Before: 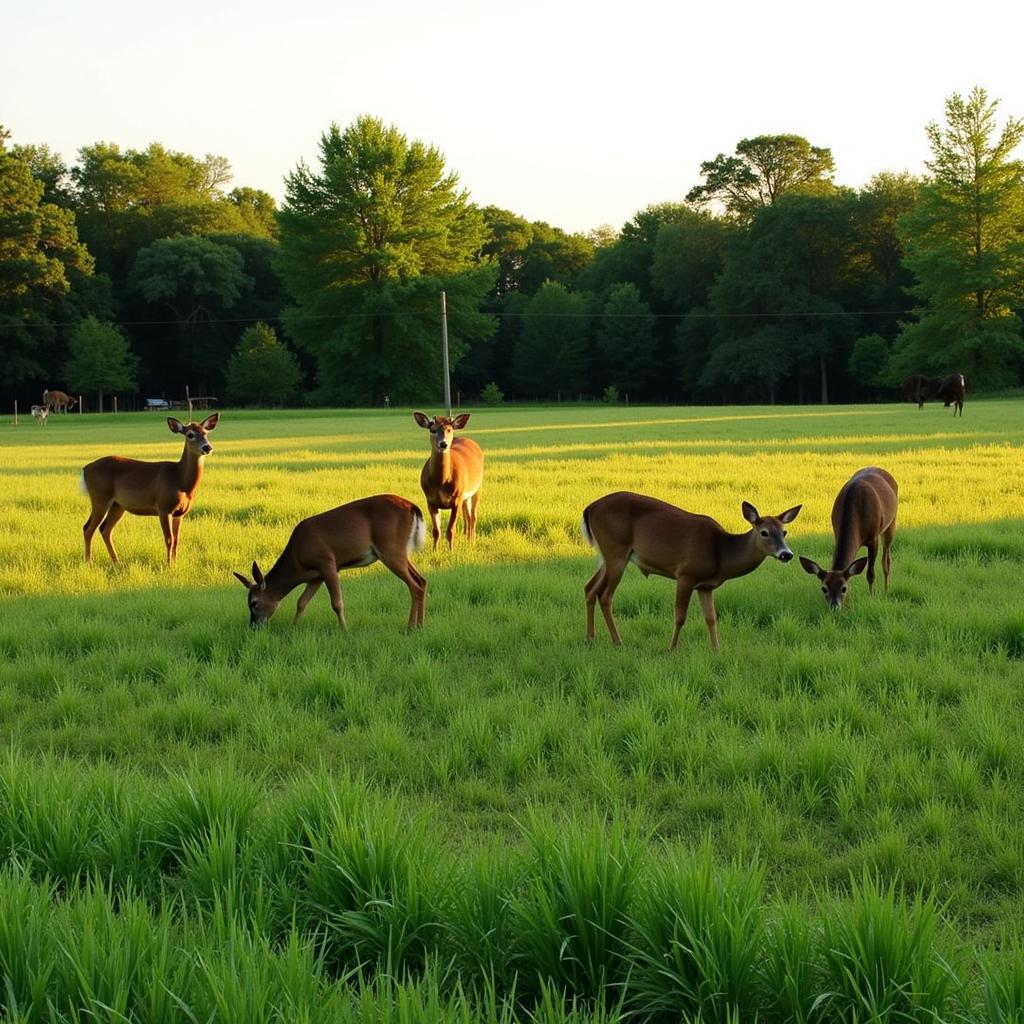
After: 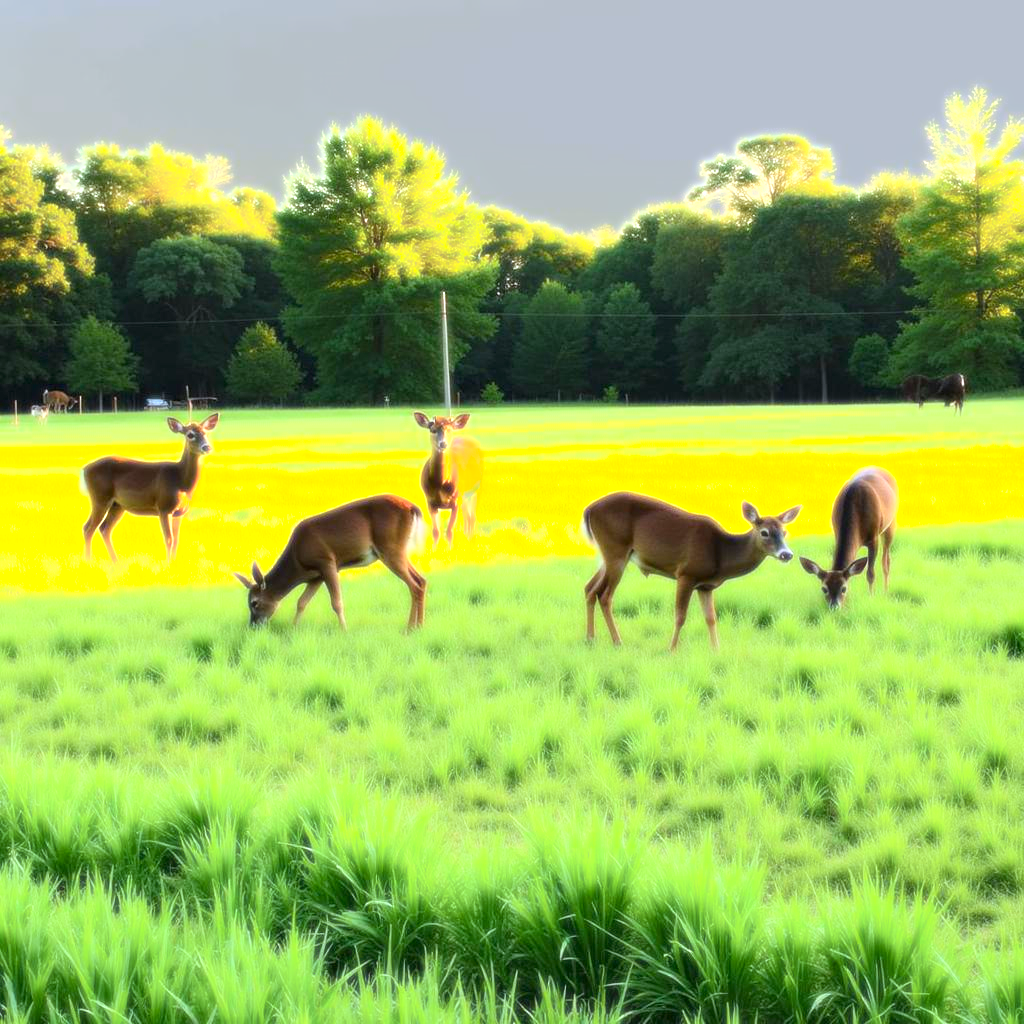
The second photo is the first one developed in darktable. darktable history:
bloom: size 0%, threshold 54.82%, strength 8.31%
color balance rgb: perceptual saturation grading › global saturation 10%, global vibrance 10%
white balance: red 0.976, blue 1.04
exposure: black level correction 0, exposure 1.379 EV, compensate exposure bias true, compensate highlight preservation false
